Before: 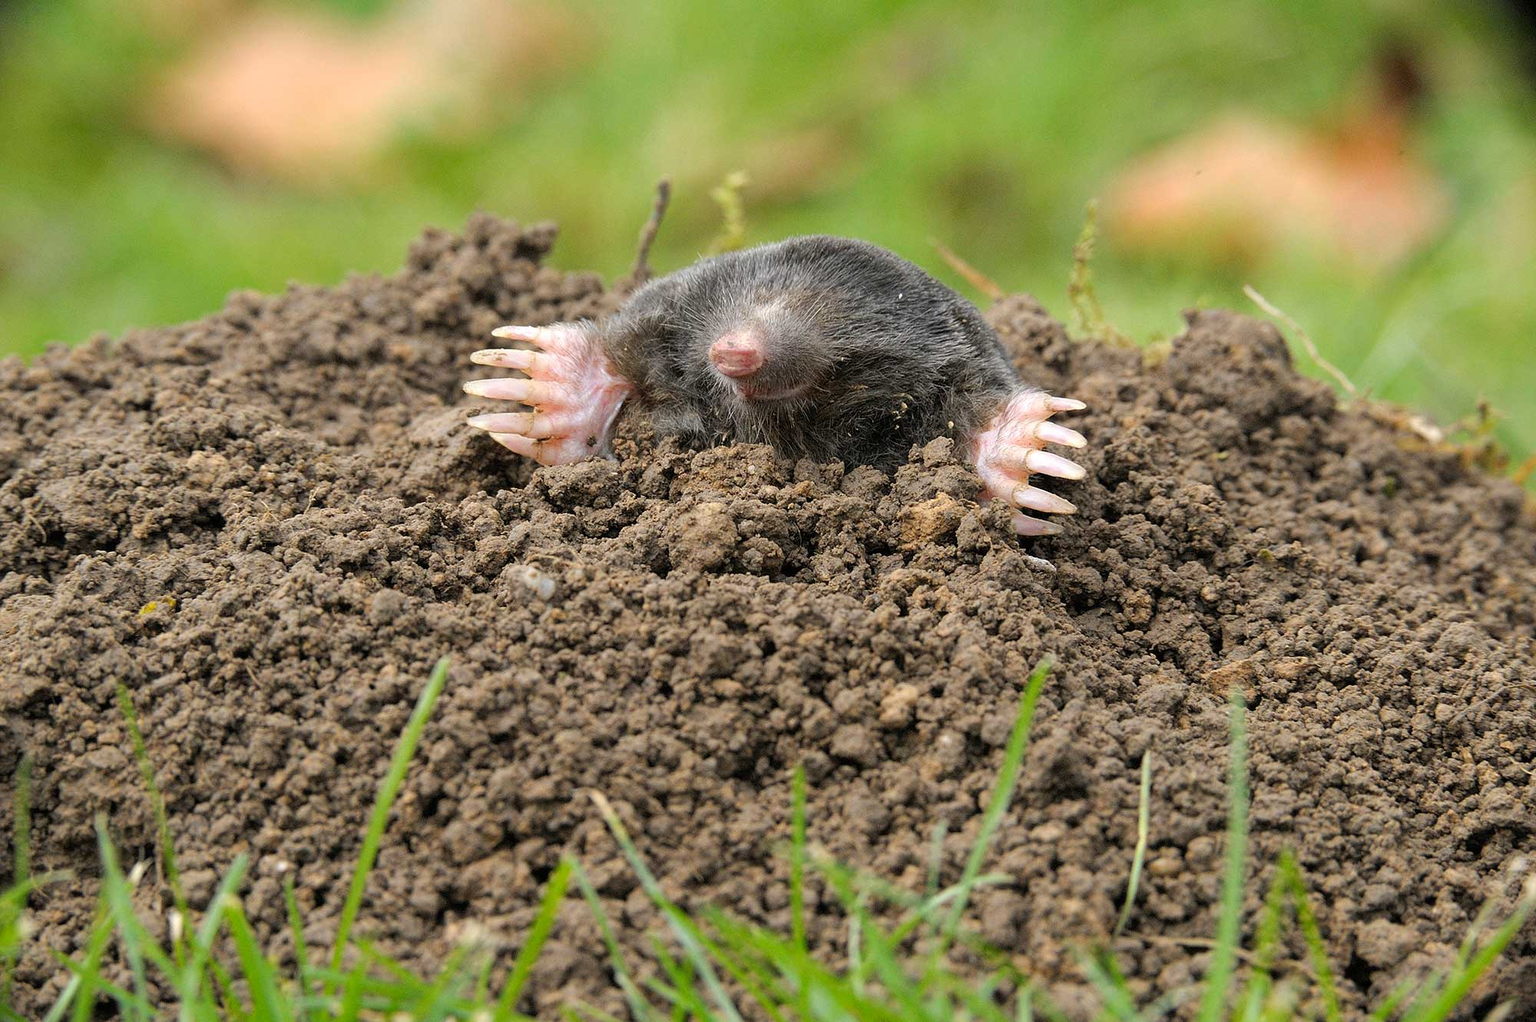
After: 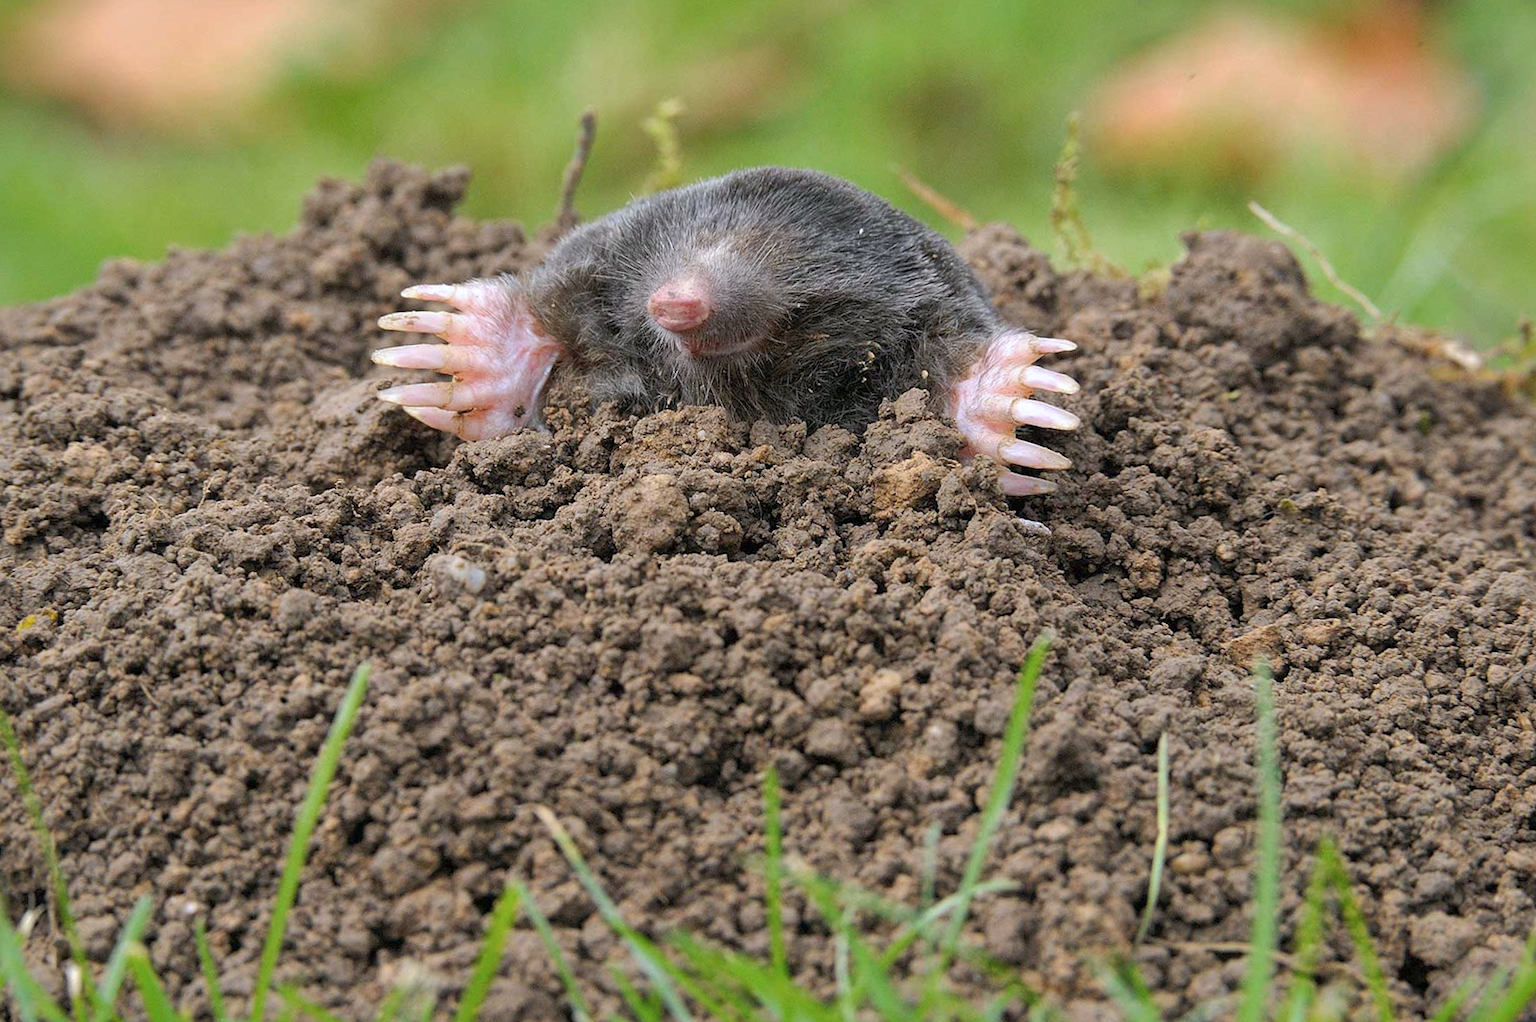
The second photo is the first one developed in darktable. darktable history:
shadows and highlights: on, module defaults
crop and rotate: angle 2.58°, left 5.724%, top 5.68%
color calibration: illuminant as shot in camera, x 0.358, y 0.373, temperature 4628.91 K, gamut compression 1.69
